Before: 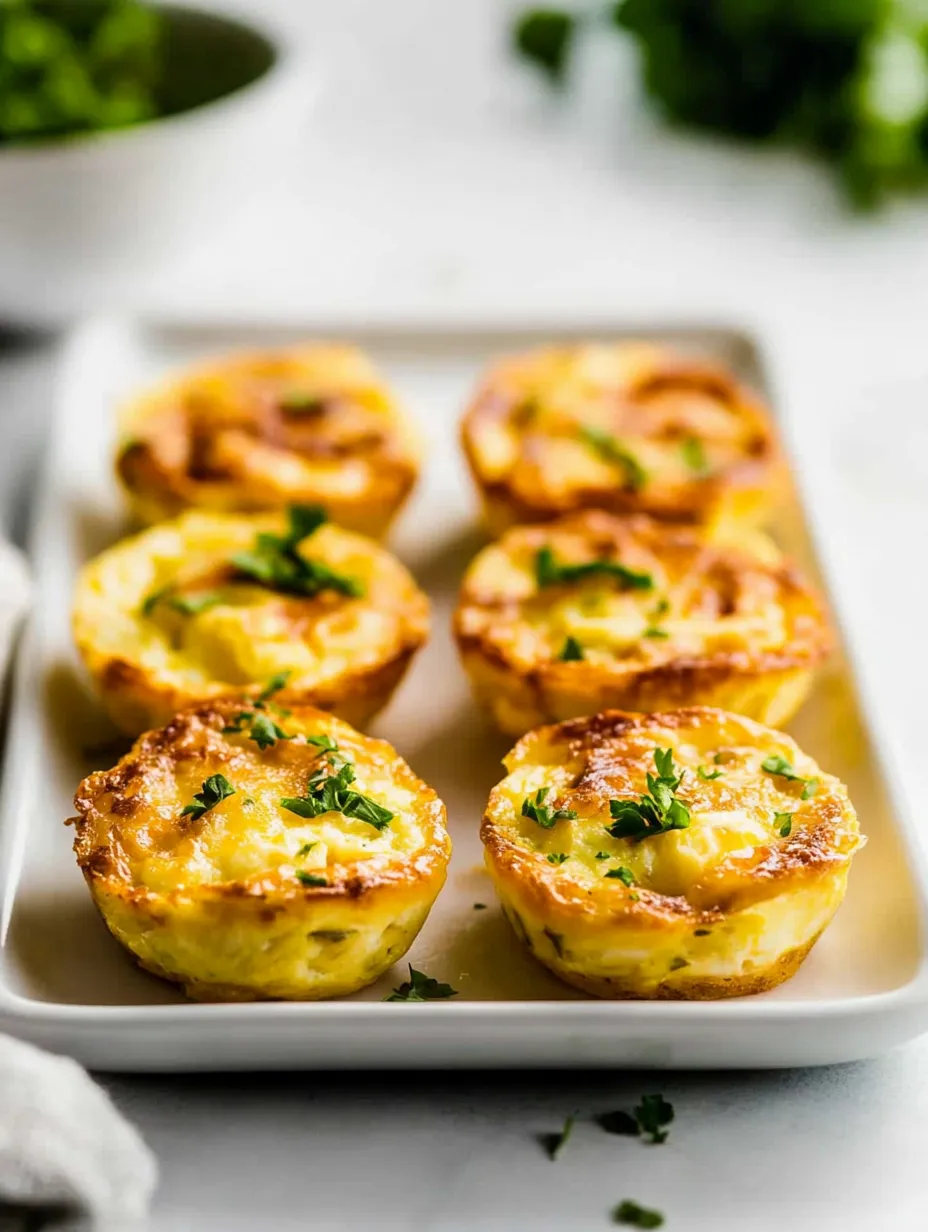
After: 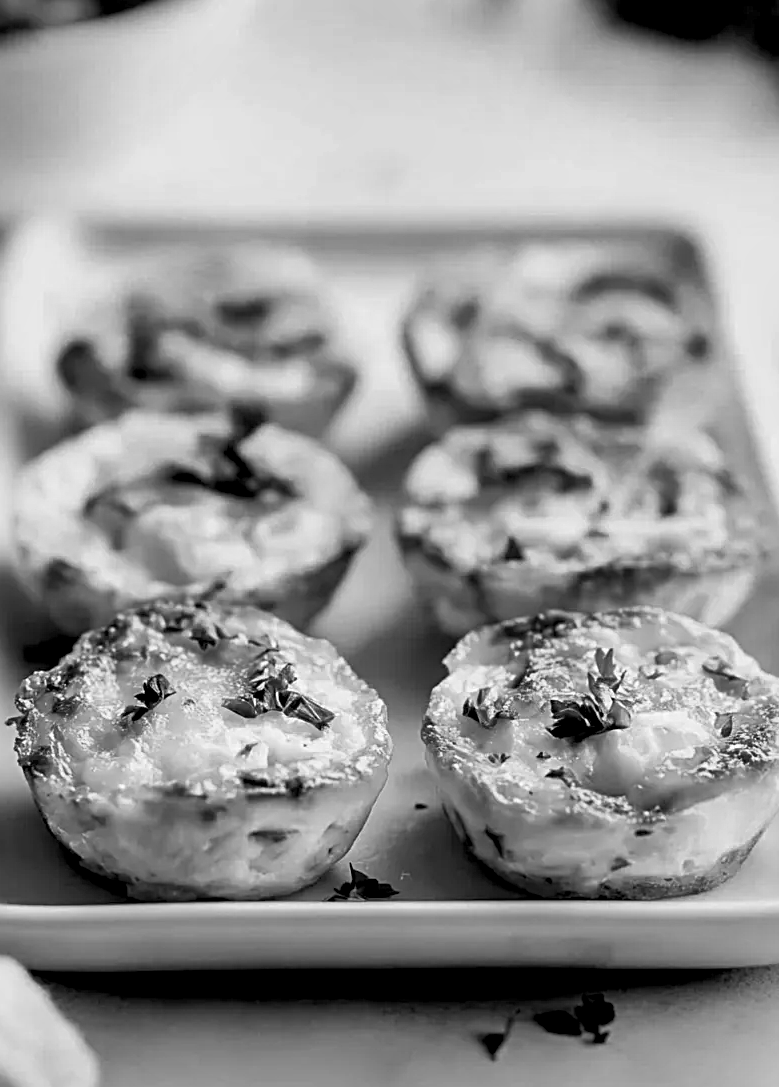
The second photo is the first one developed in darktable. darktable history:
monochrome: a -6.99, b 35.61, size 1.4
shadows and highlights: shadows 60, soften with gaussian
crop: left 6.446%, top 8.188%, right 9.538%, bottom 3.548%
vignetting: fall-off start 116.67%, fall-off radius 59.26%, brightness -0.31, saturation -0.056
exposure: black level correction 0.012, compensate highlight preservation false
white balance: red 0.974, blue 1.044
sharpen: radius 2.767
